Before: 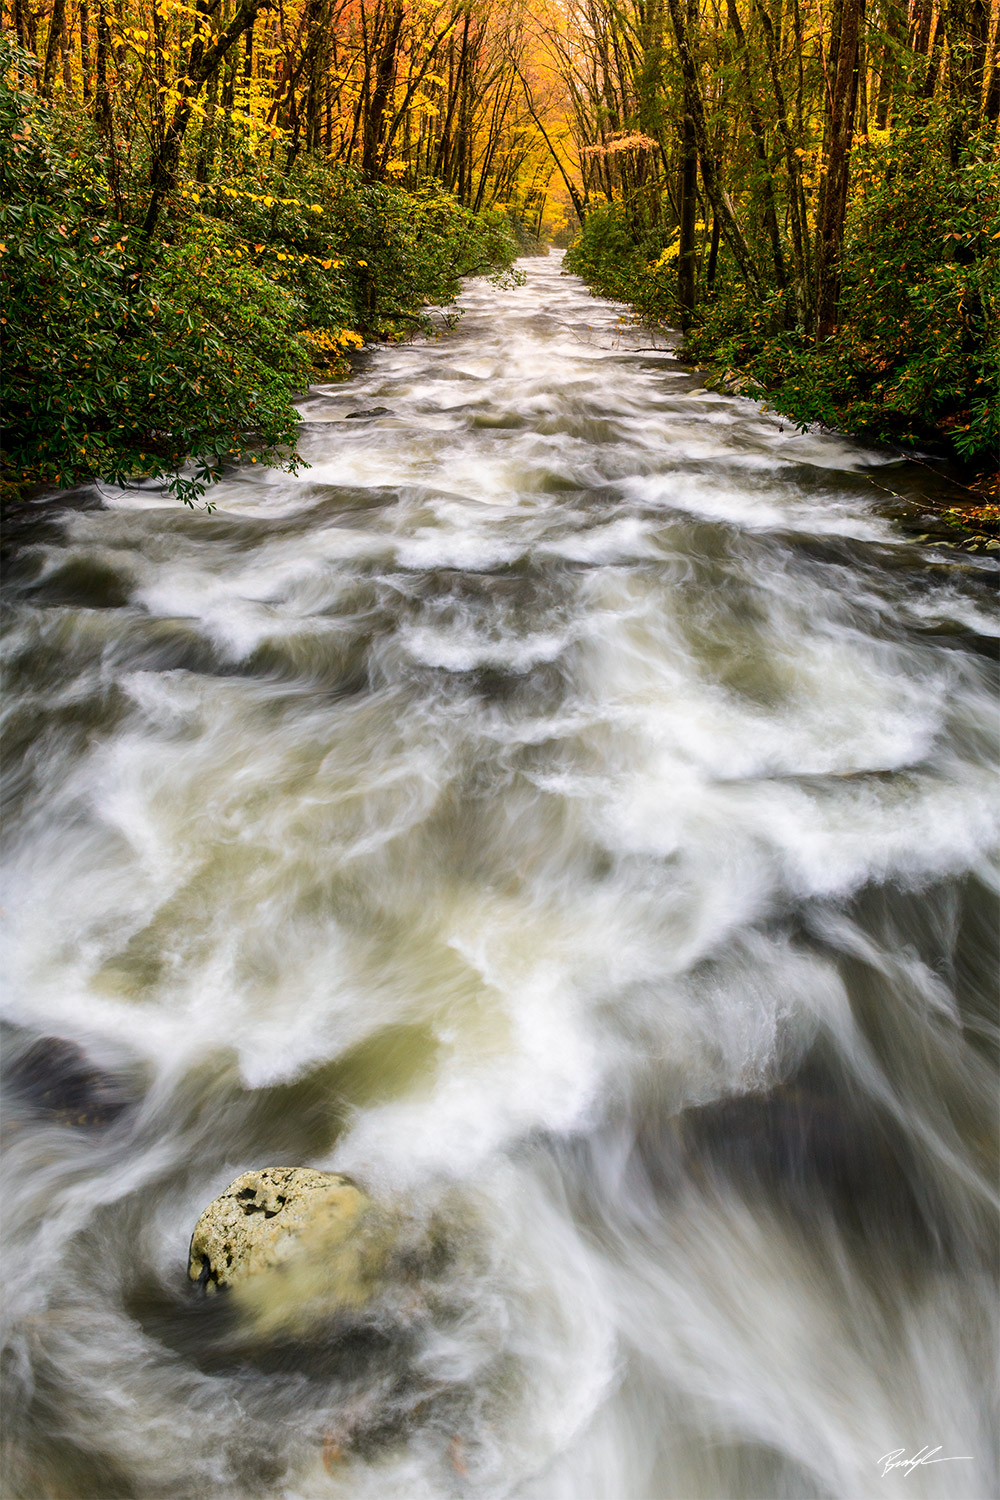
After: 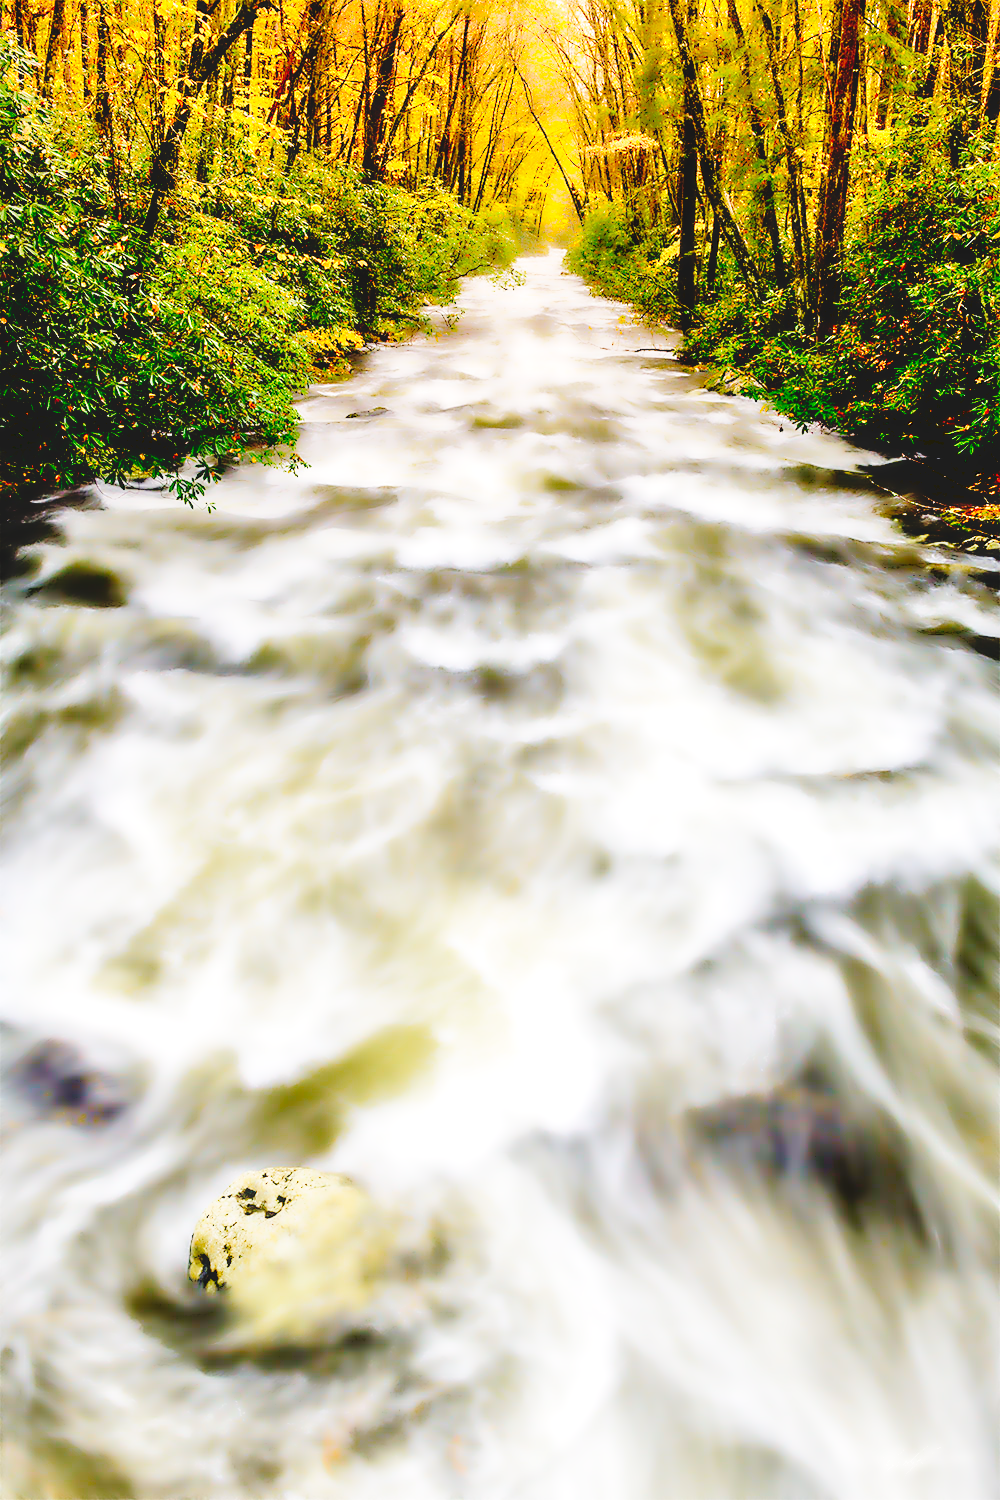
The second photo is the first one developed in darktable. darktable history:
lowpass: radius 4, soften with bilateral filter, unbound 0
sharpen: on, module defaults
base curve: curves: ch0 [(0, 0) (0.04, 0.03) (0.133, 0.232) (0.448, 0.748) (0.843, 0.968) (1, 1)], preserve colors none
white balance: red 1.009, blue 0.985
tone curve: curves: ch0 [(0, 0) (0.003, 0.077) (0.011, 0.078) (0.025, 0.078) (0.044, 0.08) (0.069, 0.088) (0.1, 0.102) (0.136, 0.12) (0.177, 0.148) (0.224, 0.191) (0.277, 0.261) (0.335, 0.335) (0.399, 0.419) (0.468, 0.522) (0.543, 0.611) (0.623, 0.702) (0.709, 0.779) (0.801, 0.855) (0.898, 0.918) (1, 1)], preserve colors none
tone equalizer: -7 EV 0.15 EV, -6 EV 0.6 EV, -5 EV 1.15 EV, -4 EV 1.33 EV, -3 EV 1.15 EV, -2 EV 0.6 EV, -1 EV 0.15 EV, mask exposure compensation -0.5 EV
local contrast: on, module defaults
velvia: on, module defaults
